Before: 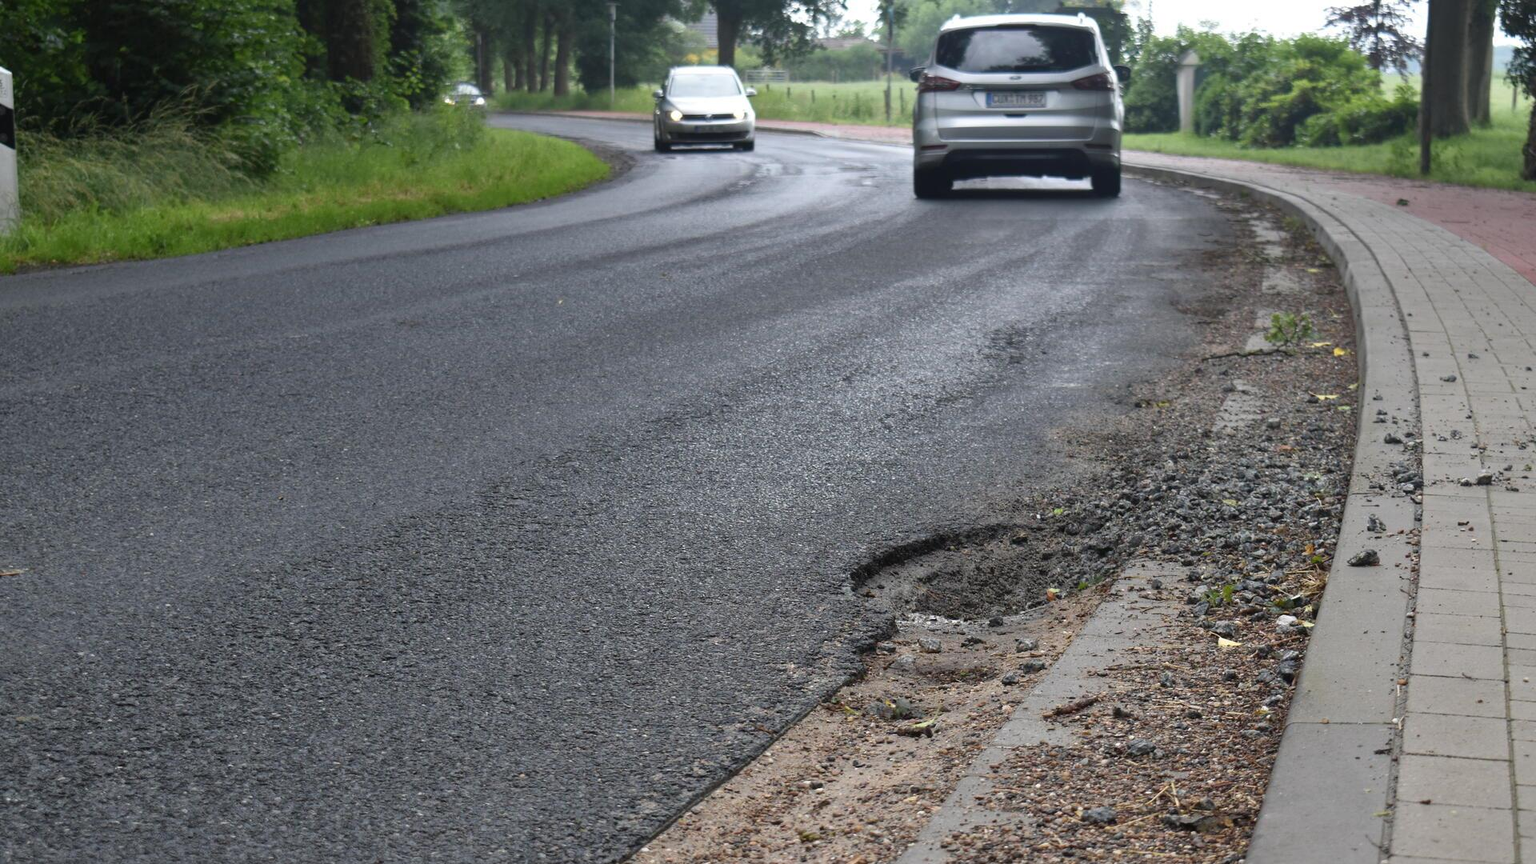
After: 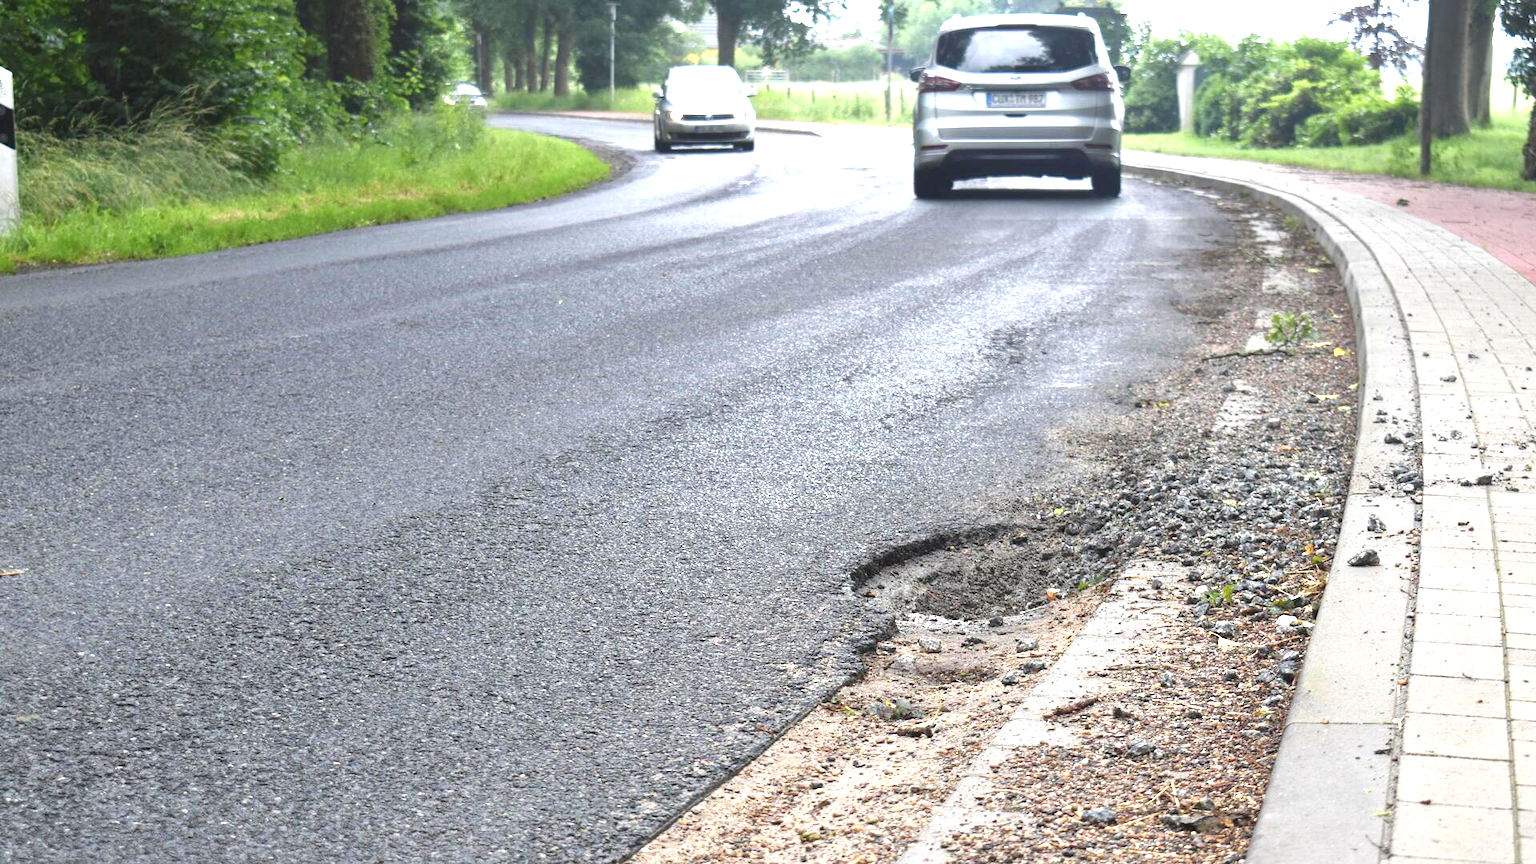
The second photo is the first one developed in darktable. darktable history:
exposure: black level correction 0, exposure 1.518 EV, compensate highlight preservation false
